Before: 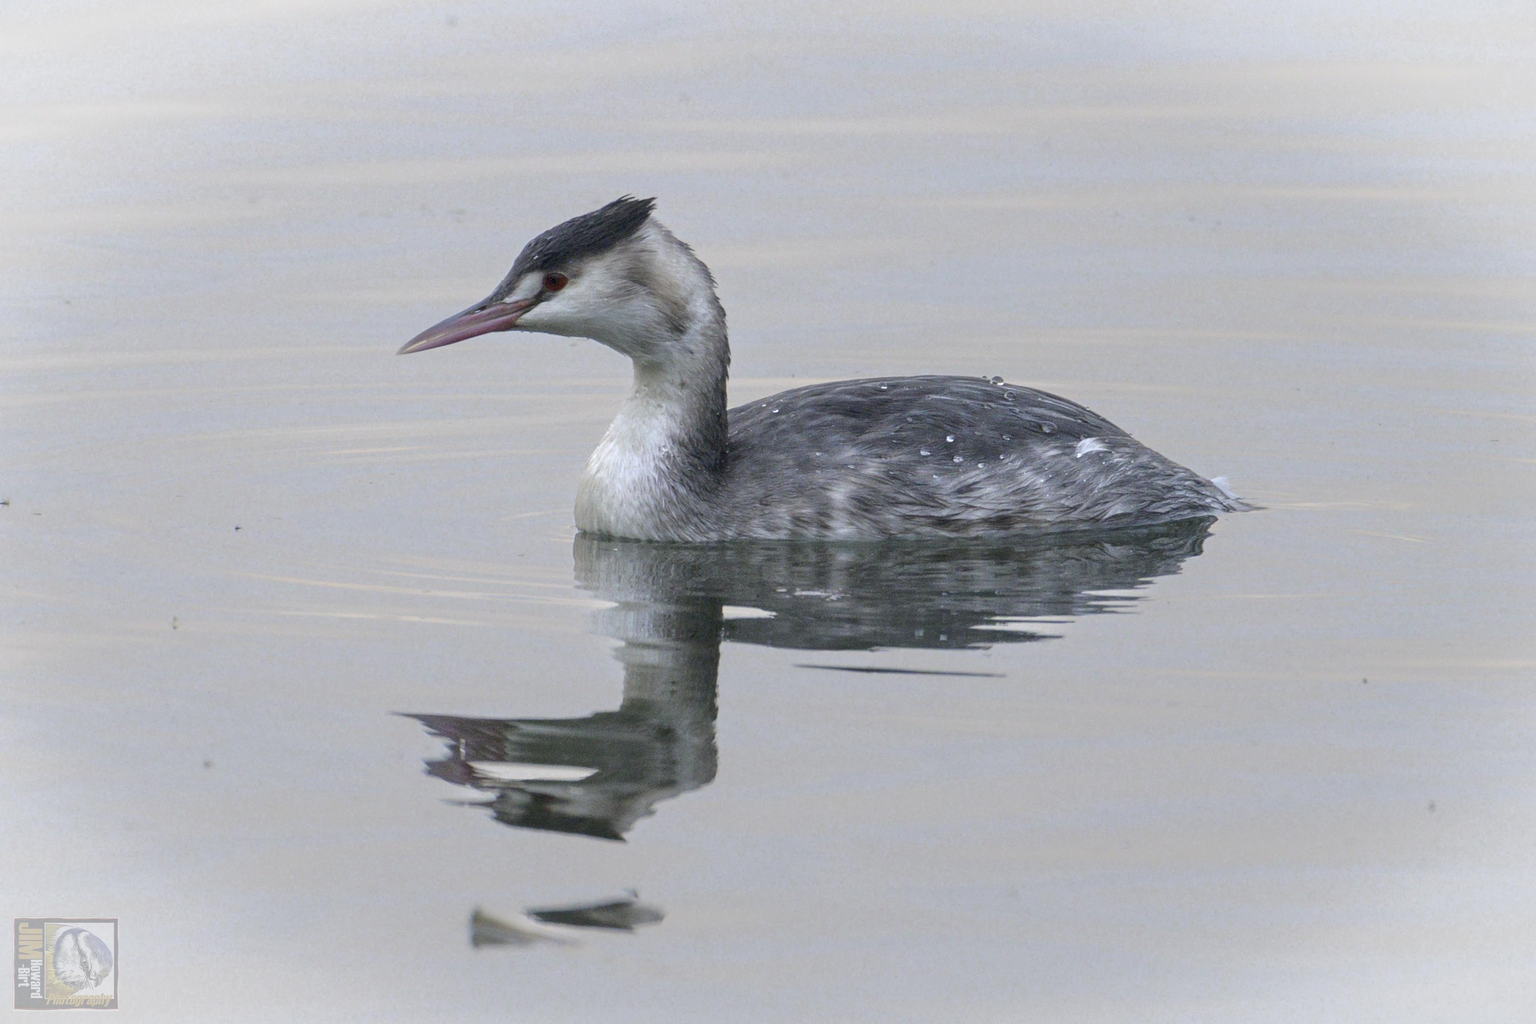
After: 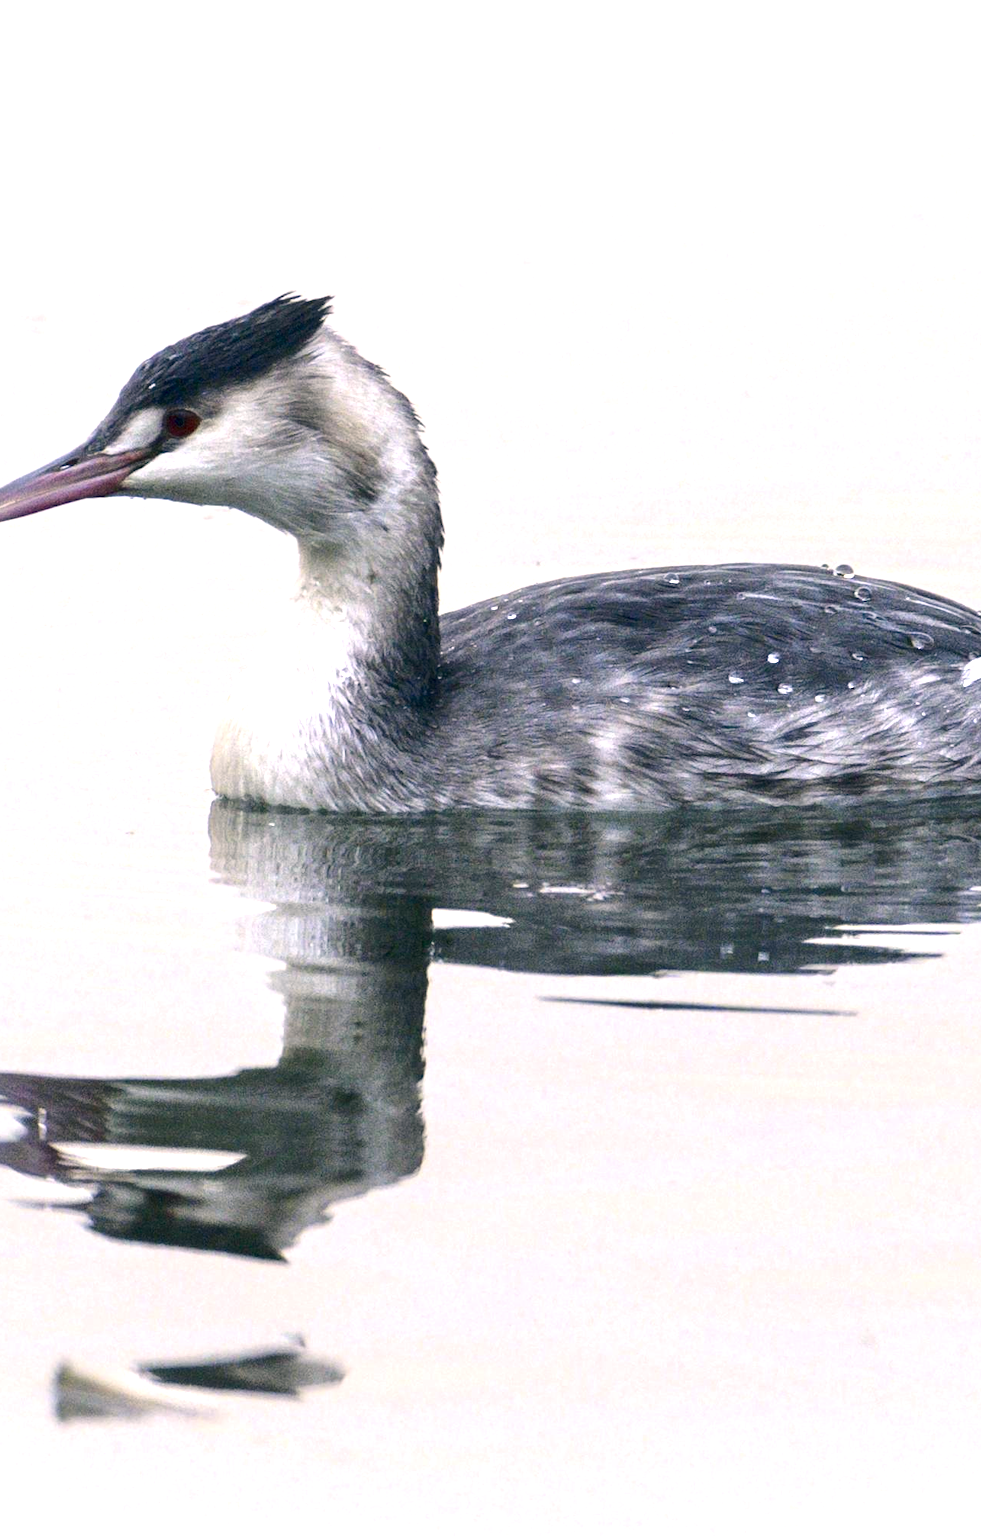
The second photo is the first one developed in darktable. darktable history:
crop: left 28.316%, right 29.061%
exposure: black level correction 0.001, exposure 1.118 EV, compensate highlight preservation false
contrast brightness saturation: contrast 0.126, brightness -0.227, saturation 0.14
color correction: highlights a* 5.47, highlights b* 5.32, shadows a* -4.52, shadows b* -5.15
